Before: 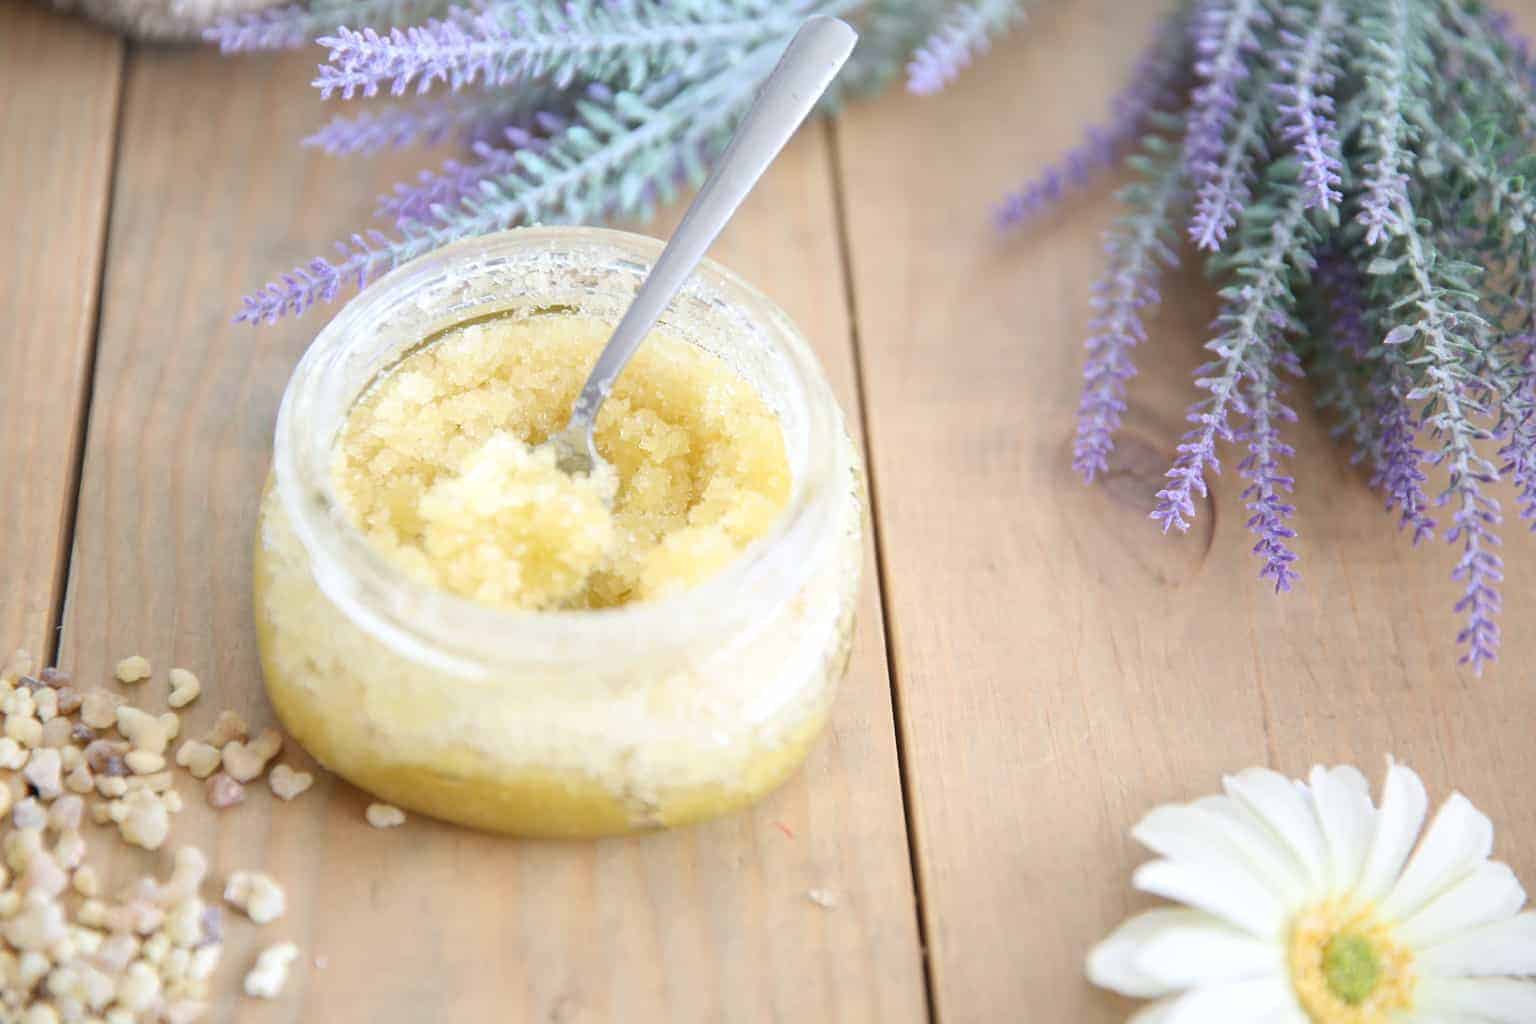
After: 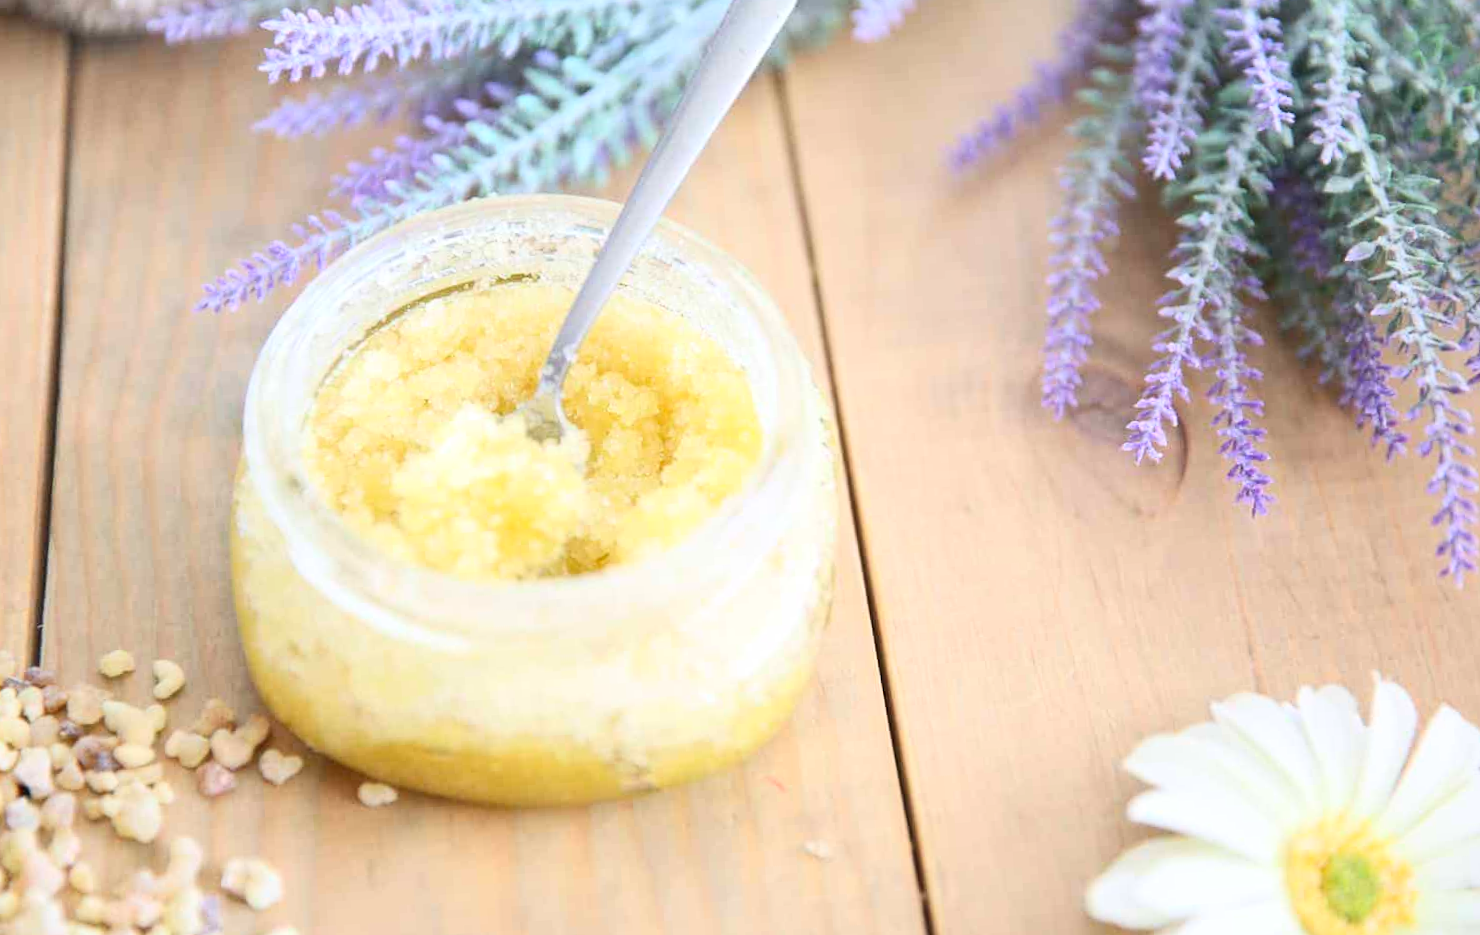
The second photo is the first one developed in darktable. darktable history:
contrast brightness saturation: contrast 0.2, brightness 0.16, saturation 0.22
rotate and perspective: rotation -3.52°, crop left 0.036, crop right 0.964, crop top 0.081, crop bottom 0.919
shadows and highlights: shadows 4.1, highlights -17.6, soften with gaussian
